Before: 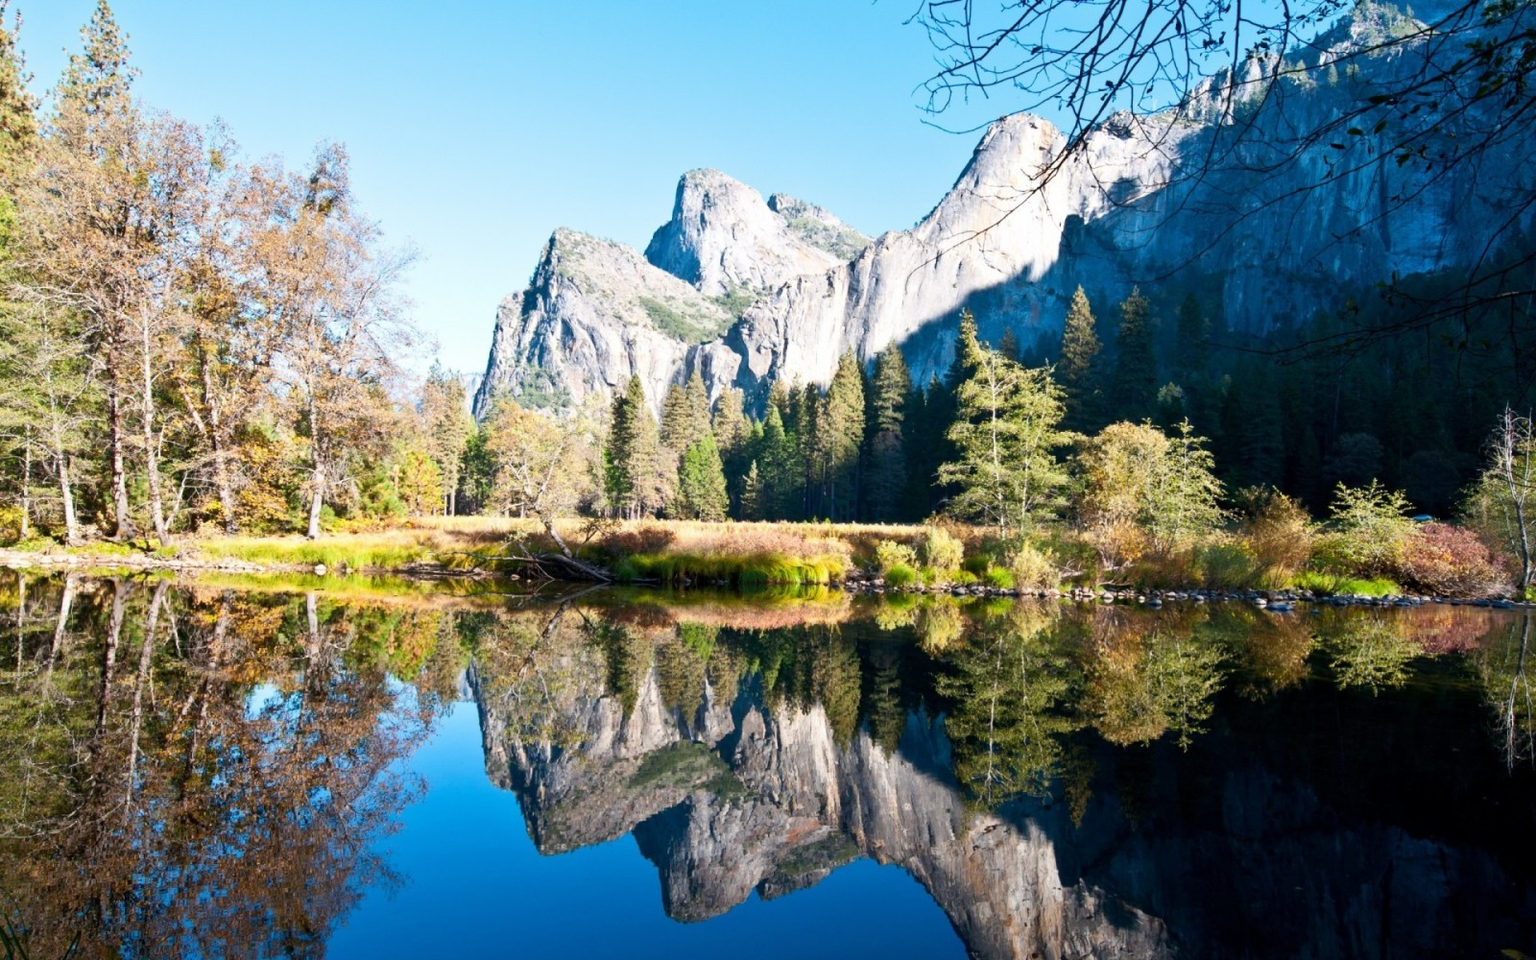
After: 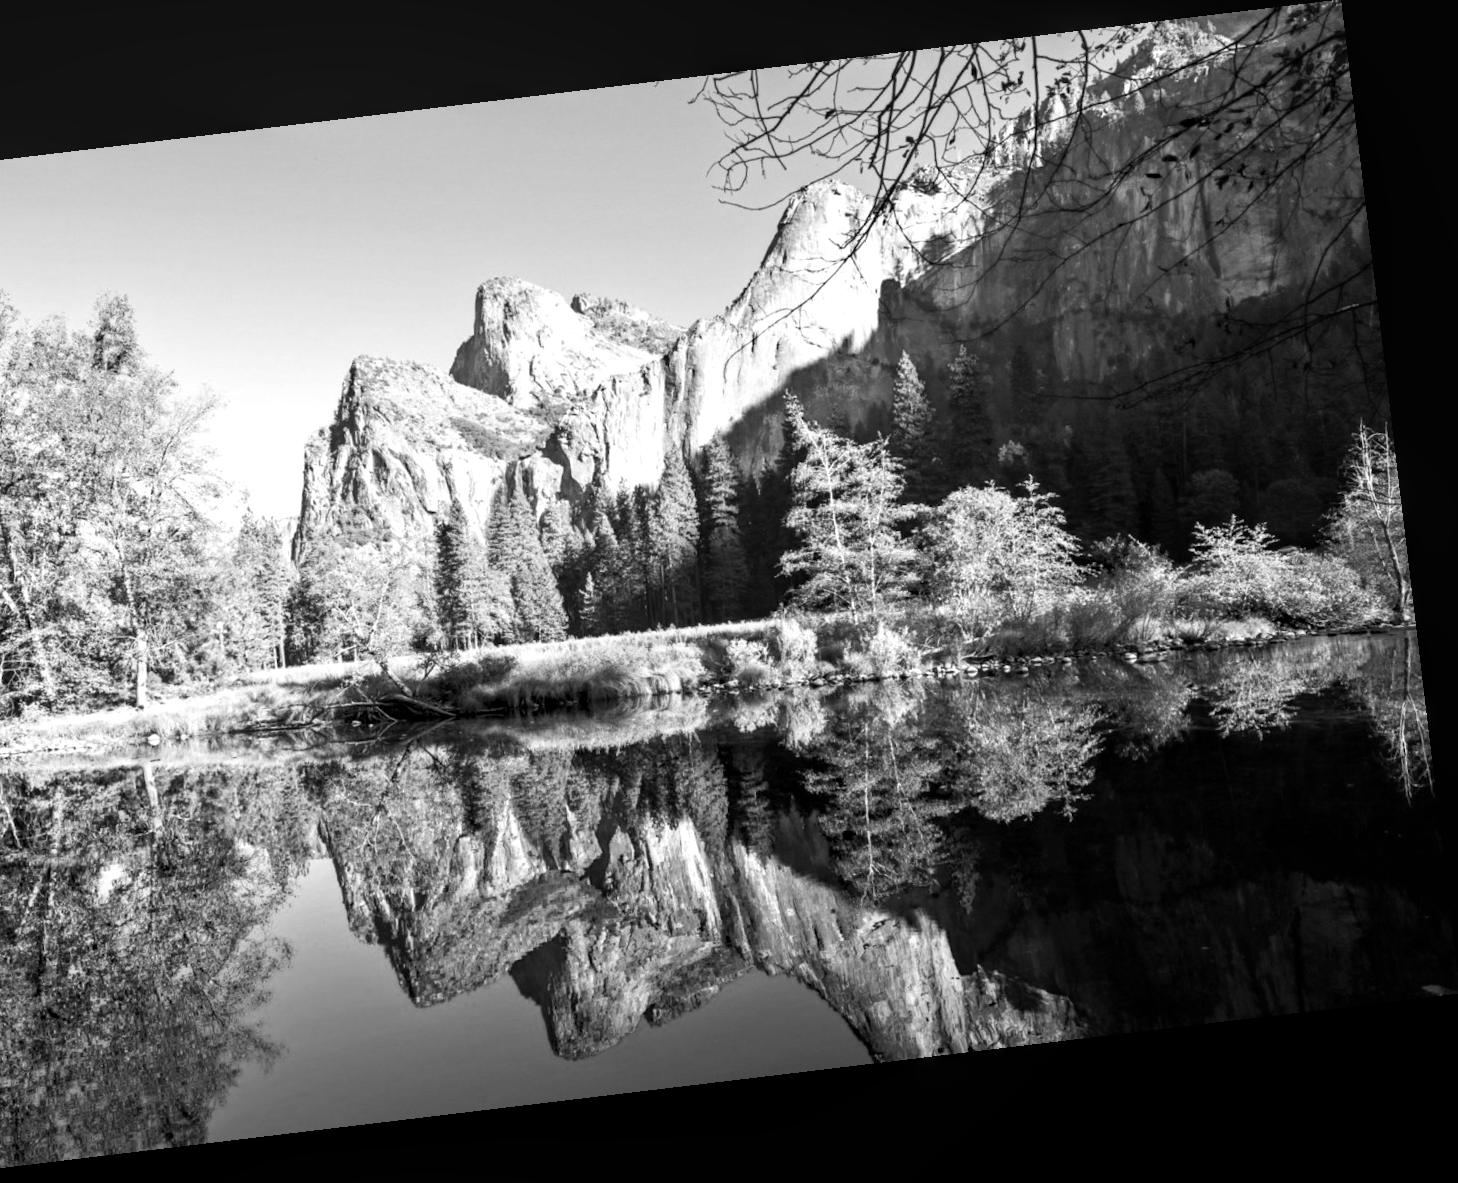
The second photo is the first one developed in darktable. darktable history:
exposure: exposure 0.3 EV, compensate highlight preservation false
local contrast: on, module defaults
rotate and perspective: rotation -6.83°, automatic cropping off
monochrome: on, module defaults
crop and rotate: left 14.584%
contrast brightness saturation: contrast 0.06, brightness -0.01, saturation -0.23
haze removal: compatibility mode true, adaptive false
